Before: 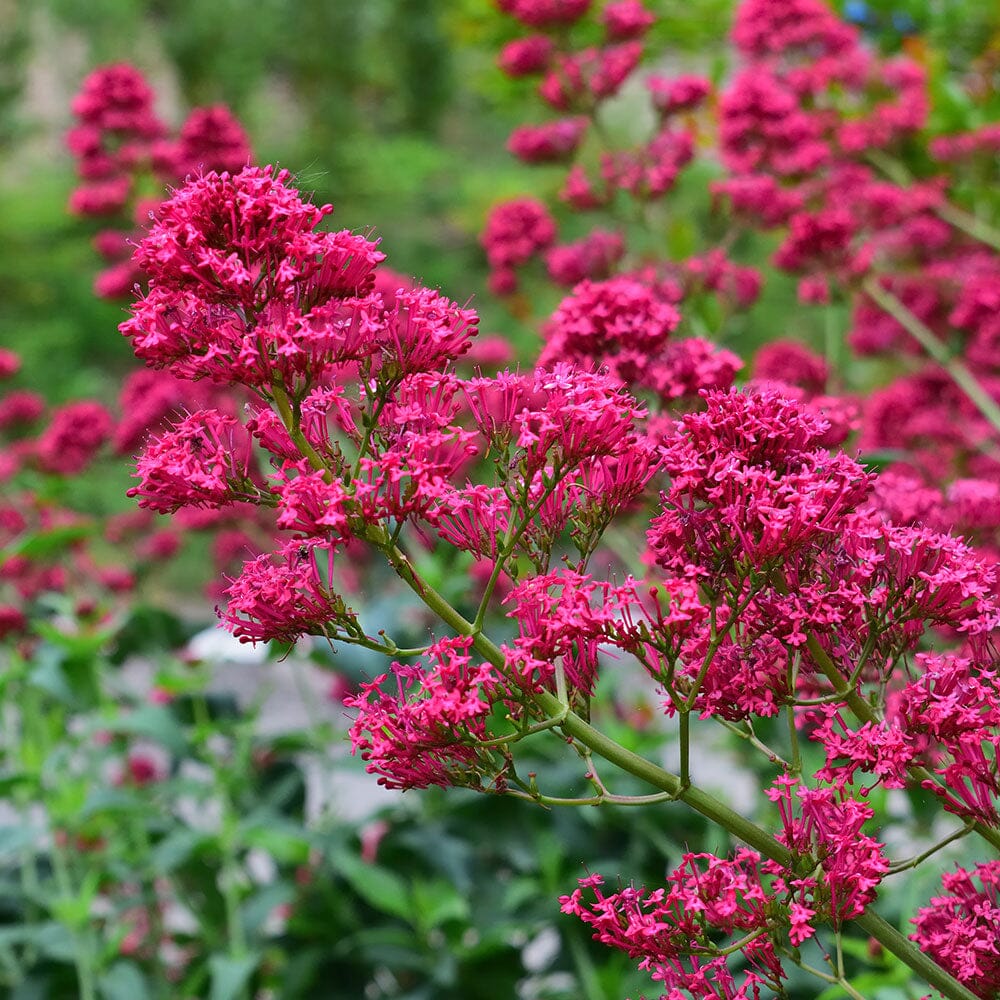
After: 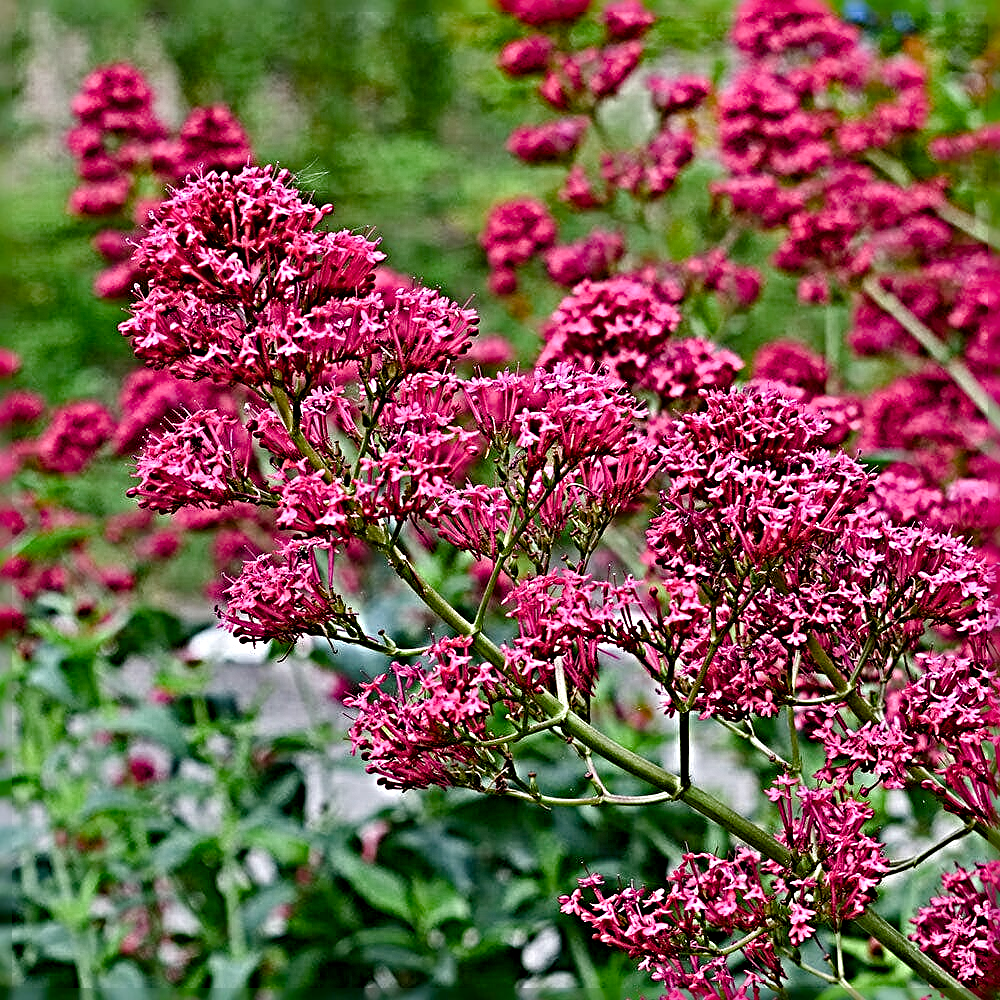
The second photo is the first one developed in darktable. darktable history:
exposure: black level correction 0.001, compensate highlight preservation false
sharpen: radius 6.3, amount 1.8, threshold 0
color balance rgb: perceptual saturation grading › global saturation 20%, perceptual saturation grading › highlights -50%, perceptual saturation grading › shadows 30%
